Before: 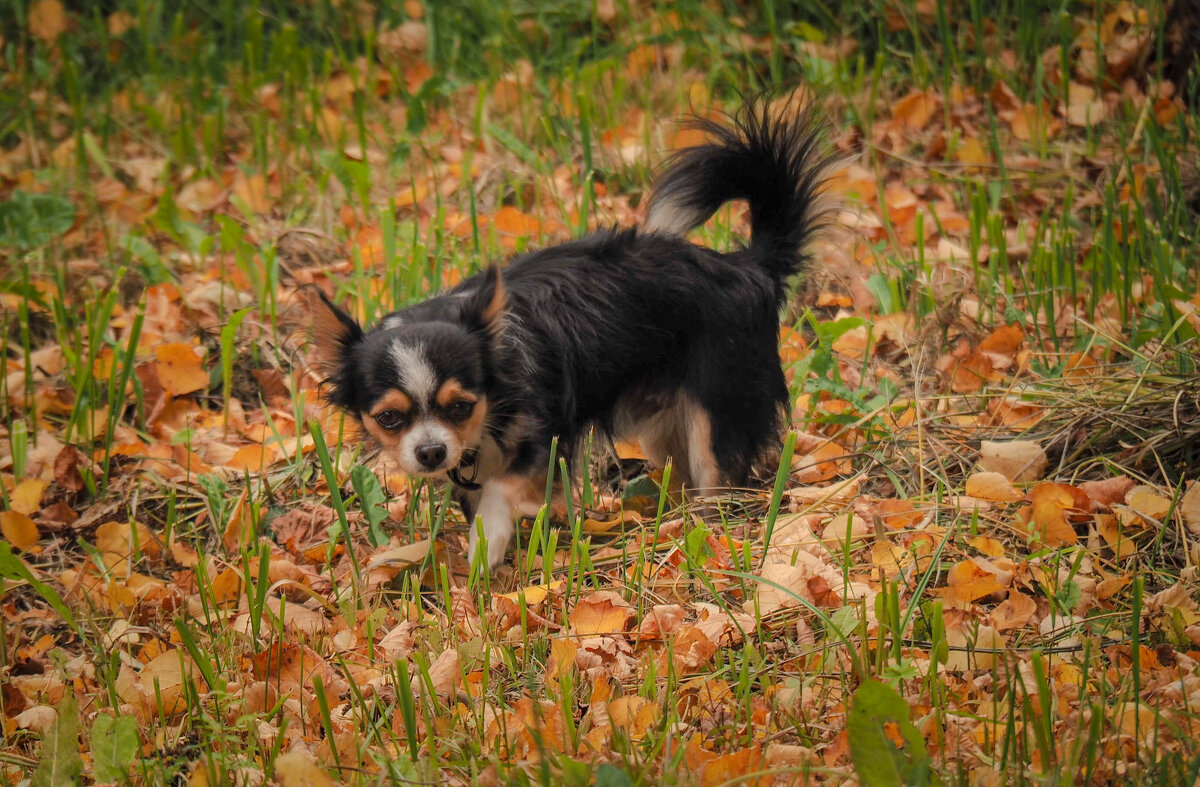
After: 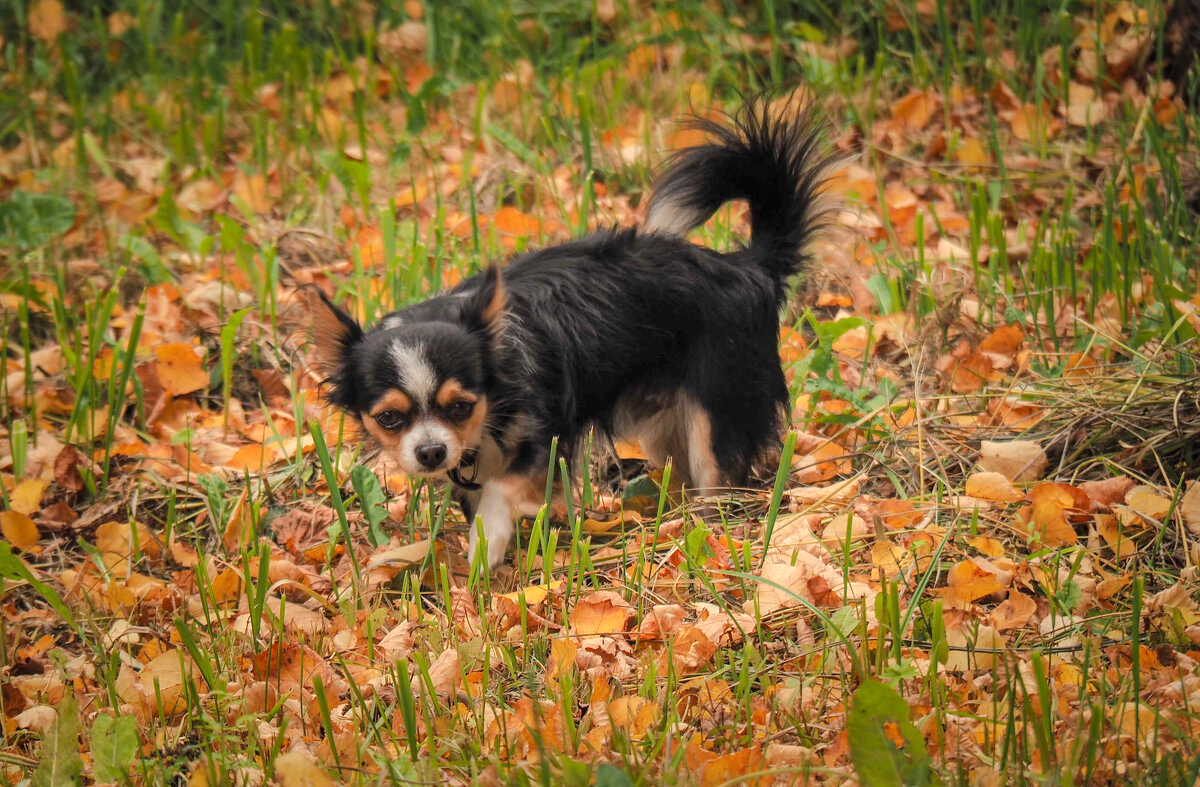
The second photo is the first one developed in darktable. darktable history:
shadows and highlights: shadows 37.27, highlights -28.18, soften with gaussian
exposure: exposure 0.376 EV, compensate highlight preservation false
